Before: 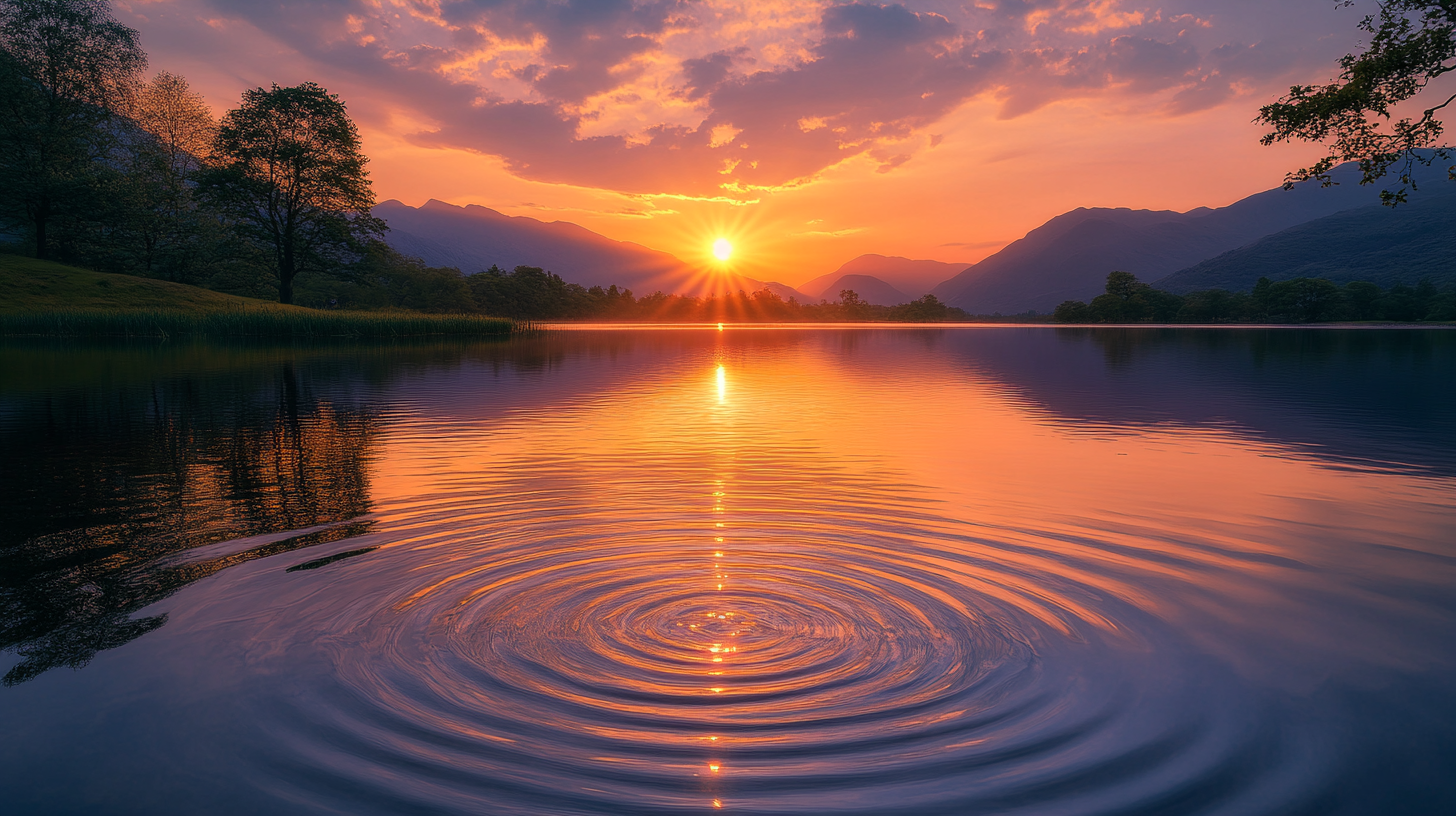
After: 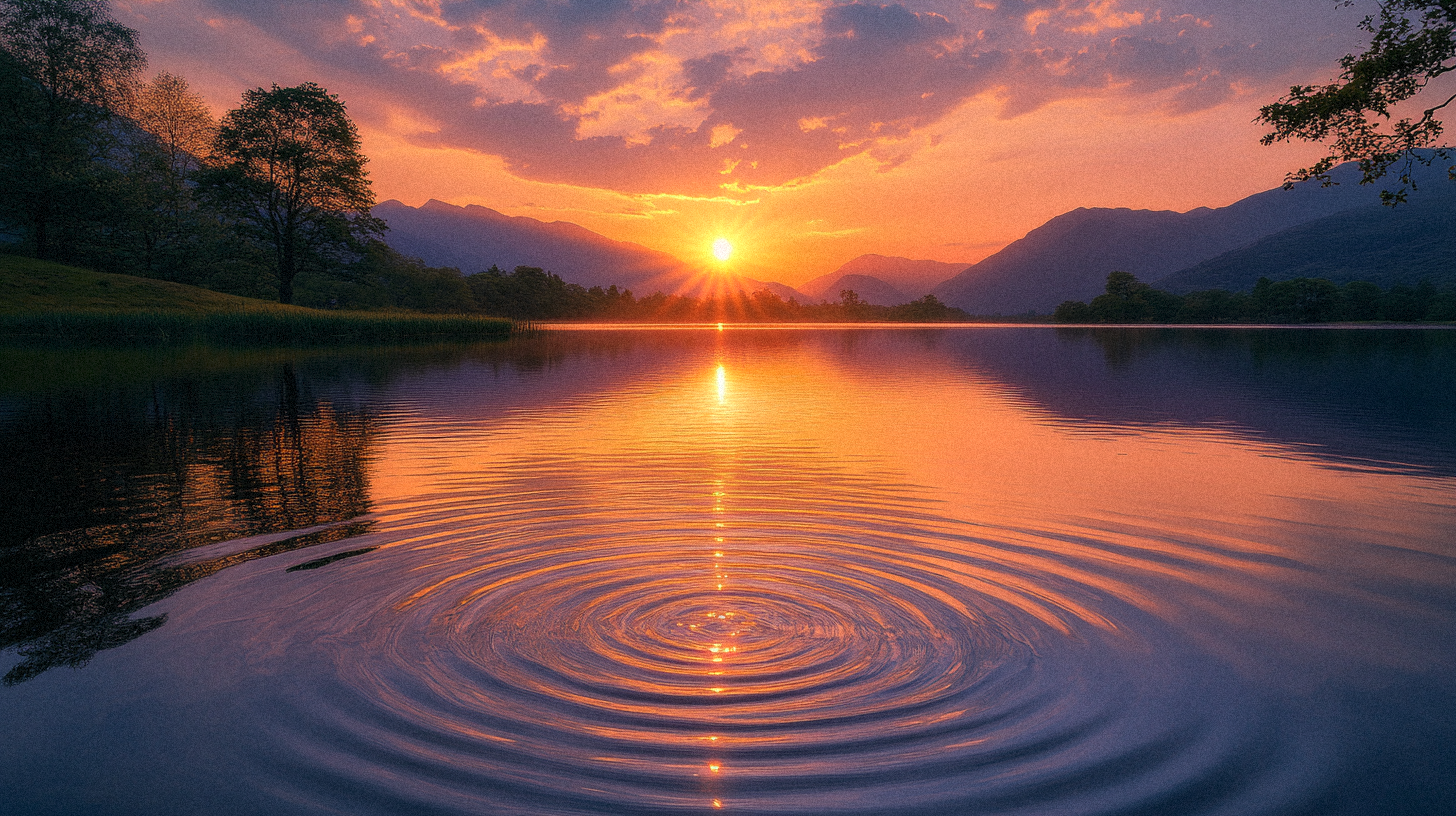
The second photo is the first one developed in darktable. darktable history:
bloom: size 5%, threshold 95%, strength 15%
grain: mid-tones bias 0%
